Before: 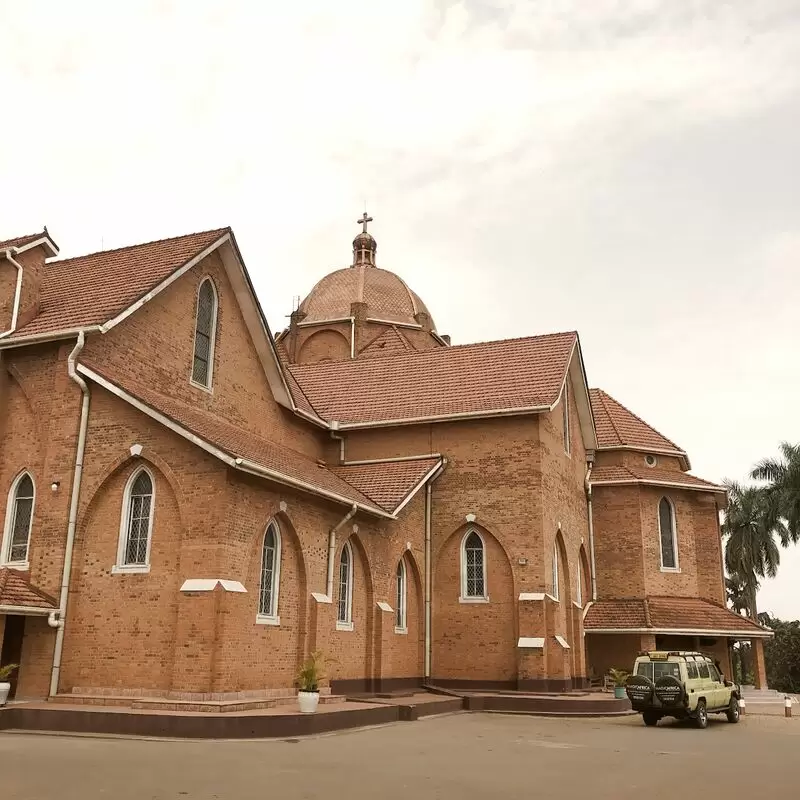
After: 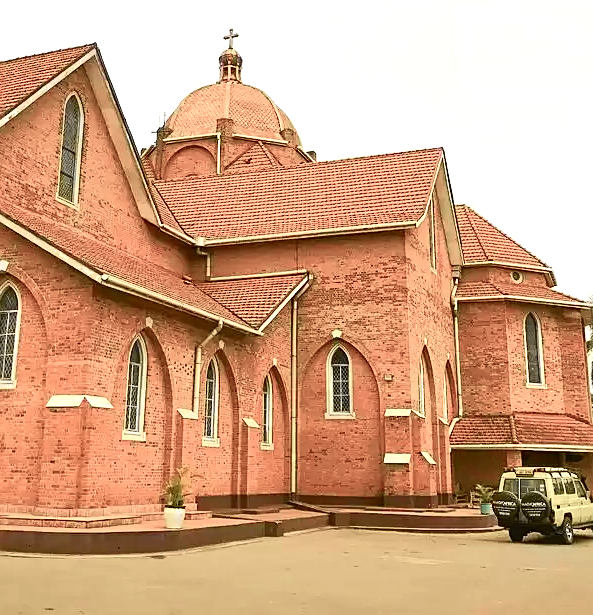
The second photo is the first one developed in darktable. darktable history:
tone equalizer: mask exposure compensation -0.51 EV
tone curve: curves: ch0 [(0, 0.013) (0.104, 0.103) (0.258, 0.267) (0.448, 0.489) (0.709, 0.794) (0.895, 0.915) (0.994, 0.971)]; ch1 [(0, 0) (0.335, 0.298) (0.446, 0.416) (0.488, 0.488) (0.515, 0.504) (0.581, 0.615) (0.635, 0.661) (1, 1)]; ch2 [(0, 0) (0.314, 0.306) (0.436, 0.447) (0.502, 0.5) (0.538, 0.541) (0.568, 0.603) (0.641, 0.635) (0.717, 0.701) (1, 1)], color space Lab, independent channels, preserve colors none
exposure: exposure 0.603 EV, compensate exposure bias true, compensate highlight preservation false
crop: left 16.855%, top 23.082%, right 8.957%
color correction: highlights b* 0.042, saturation 1.06
sharpen: on, module defaults
